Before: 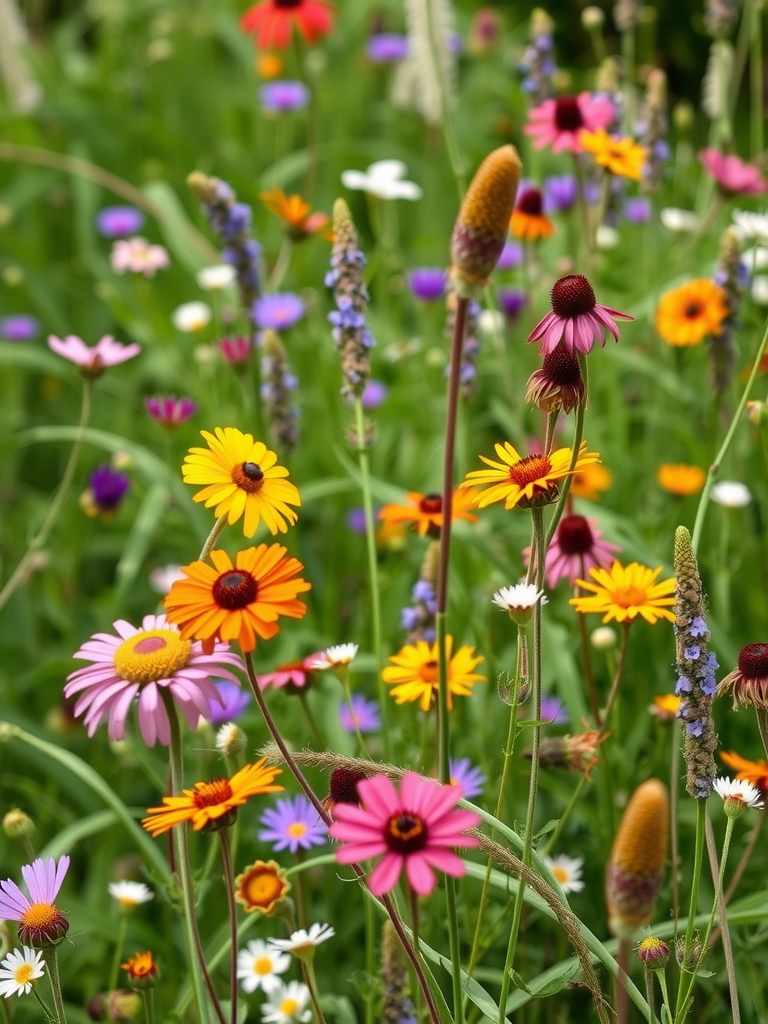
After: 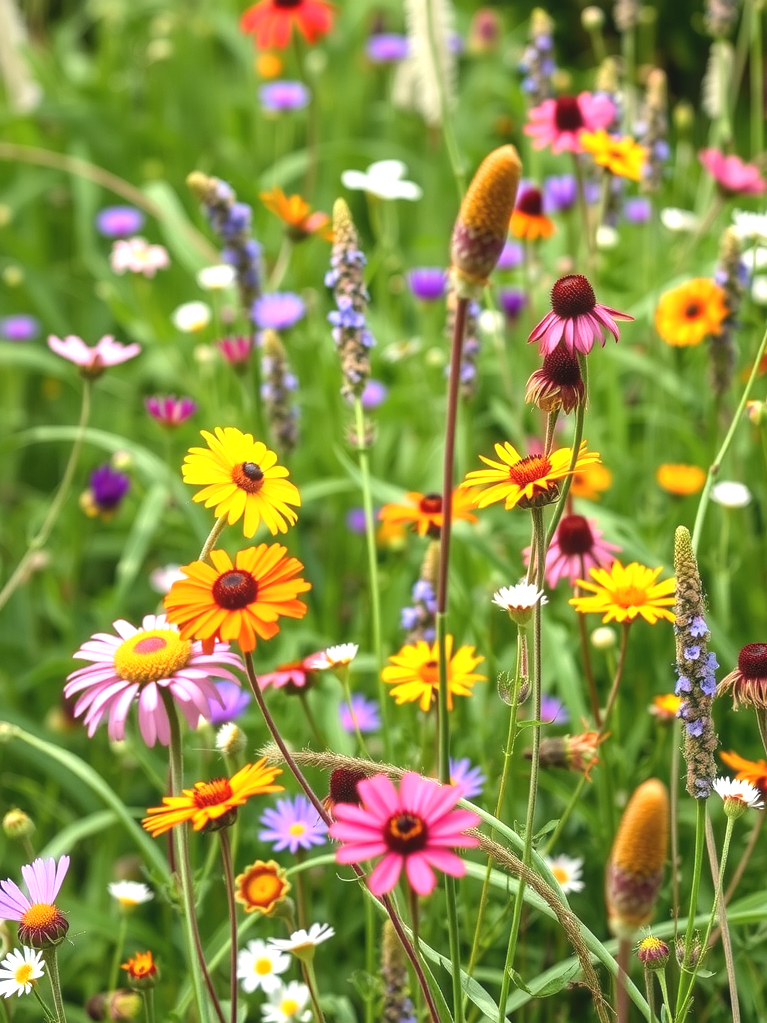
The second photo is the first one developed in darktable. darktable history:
local contrast: detail 110%
exposure: black level correction -0.002, exposure 0.708 EV, compensate exposure bias true, compensate highlight preservation false
